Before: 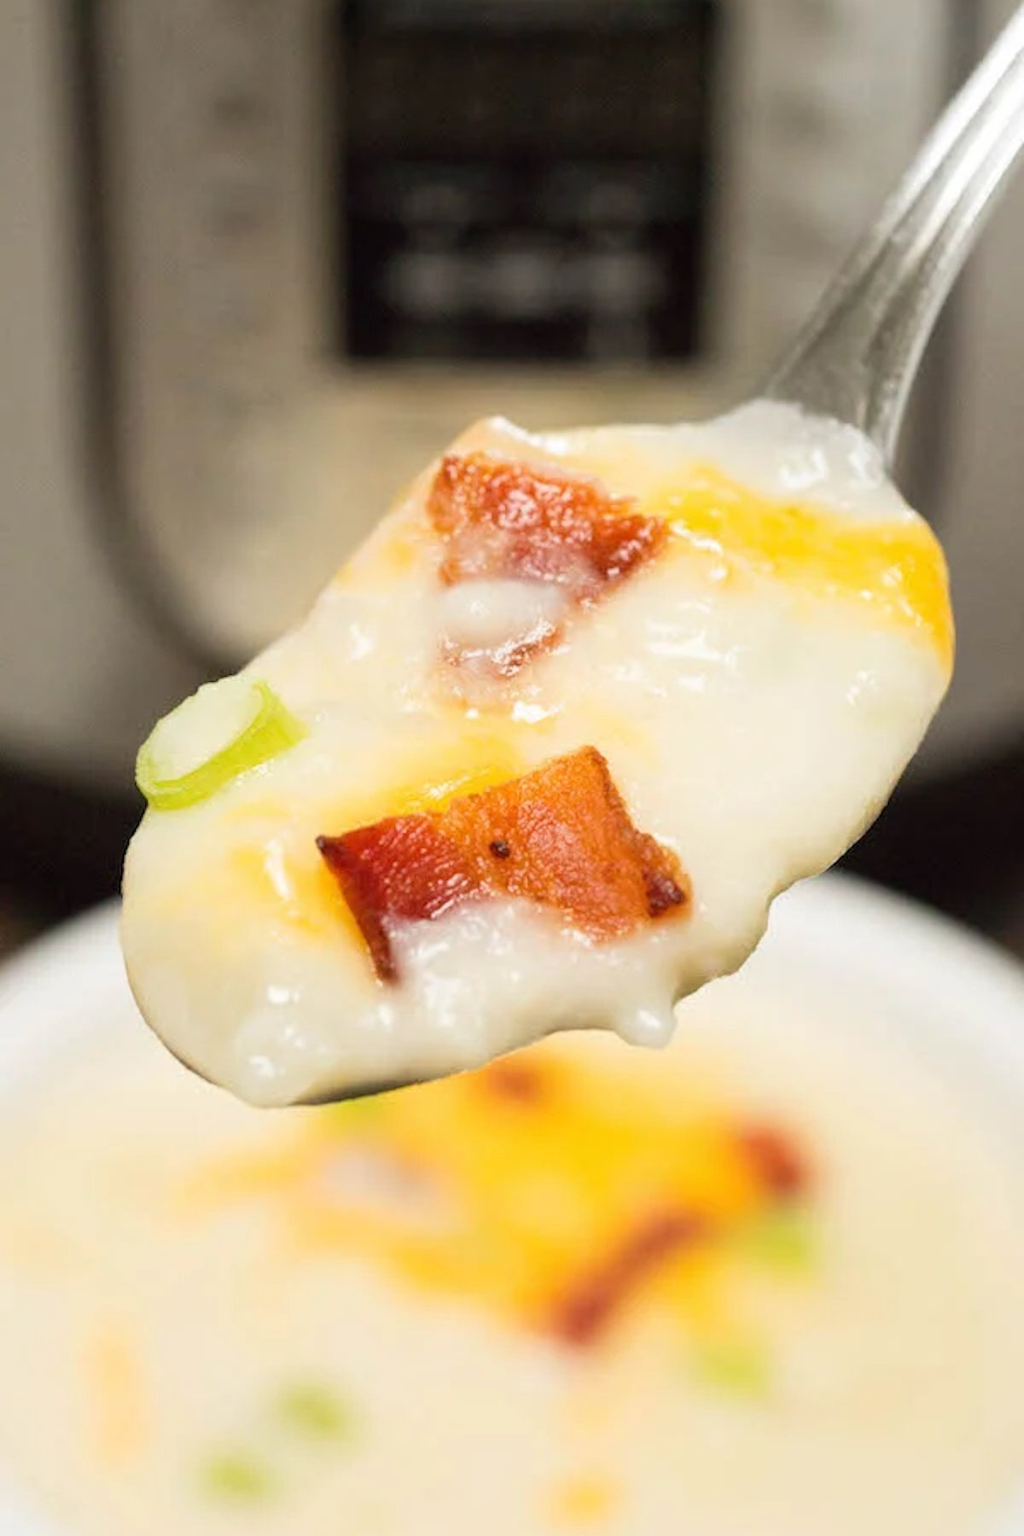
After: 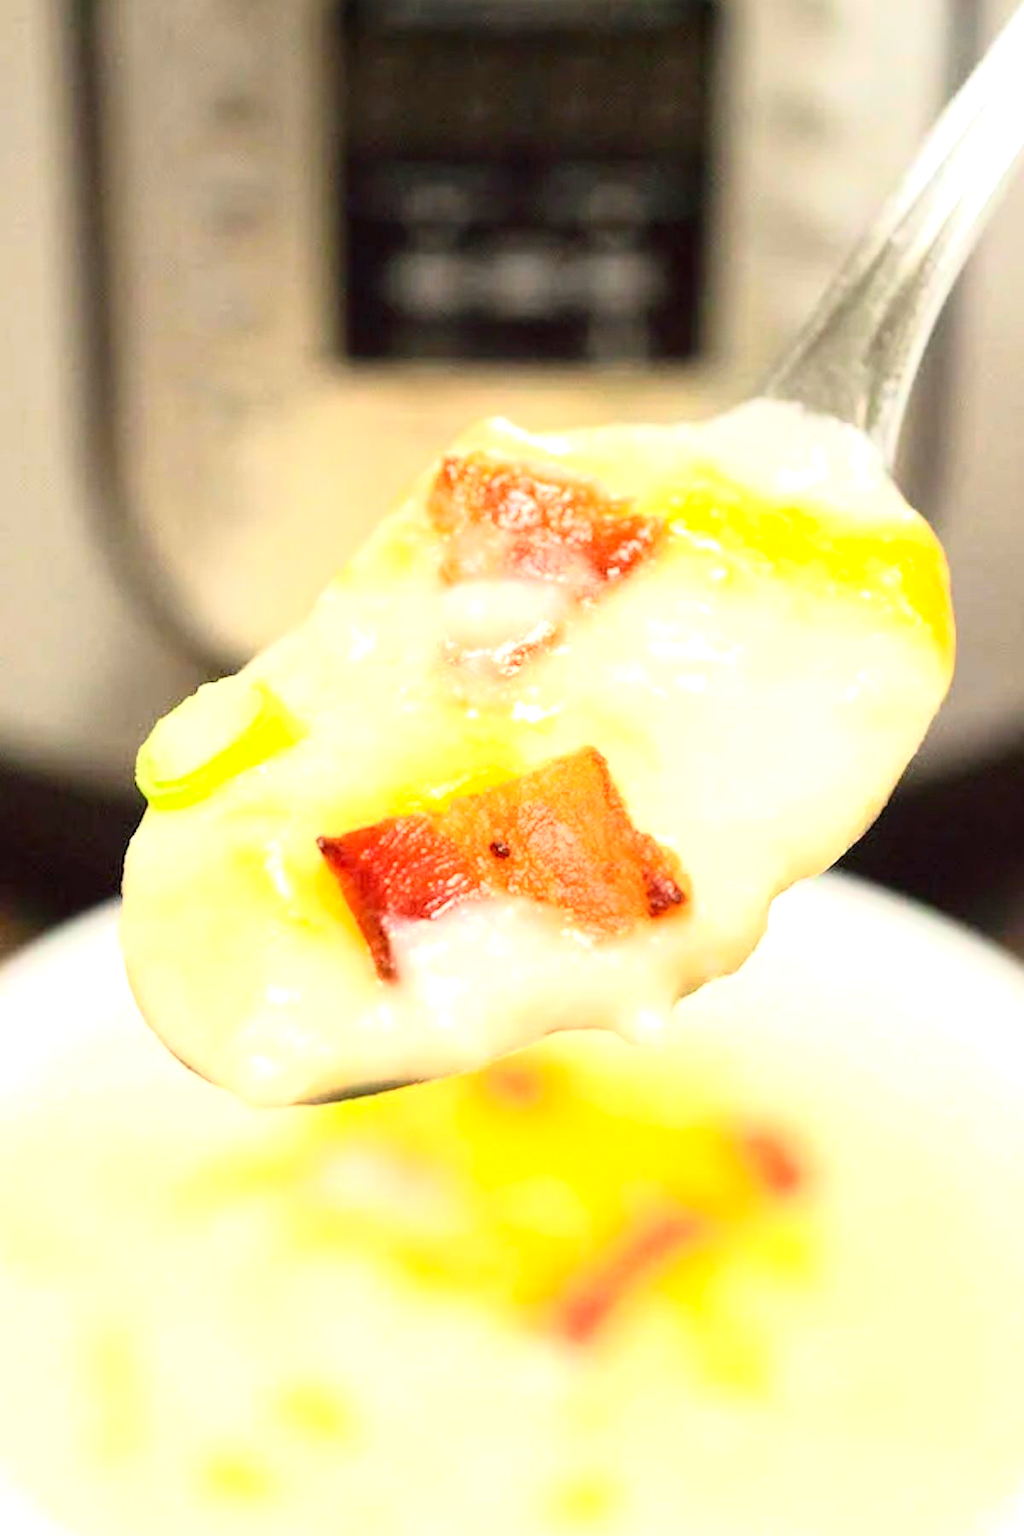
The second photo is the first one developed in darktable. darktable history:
exposure: exposure 0.927 EV, compensate highlight preservation false
tone curve: curves: ch0 [(0, 0) (0.091, 0.077) (0.517, 0.574) (0.745, 0.82) (0.844, 0.908) (0.909, 0.942) (1, 0.973)]; ch1 [(0, 0) (0.437, 0.404) (0.5, 0.5) (0.534, 0.546) (0.58, 0.603) (0.616, 0.649) (1, 1)]; ch2 [(0, 0) (0.442, 0.415) (0.5, 0.5) (0.535, 0.547) (0.585, 0.62) (1, 1)], color space Lab, independent channels, preserve colors none
